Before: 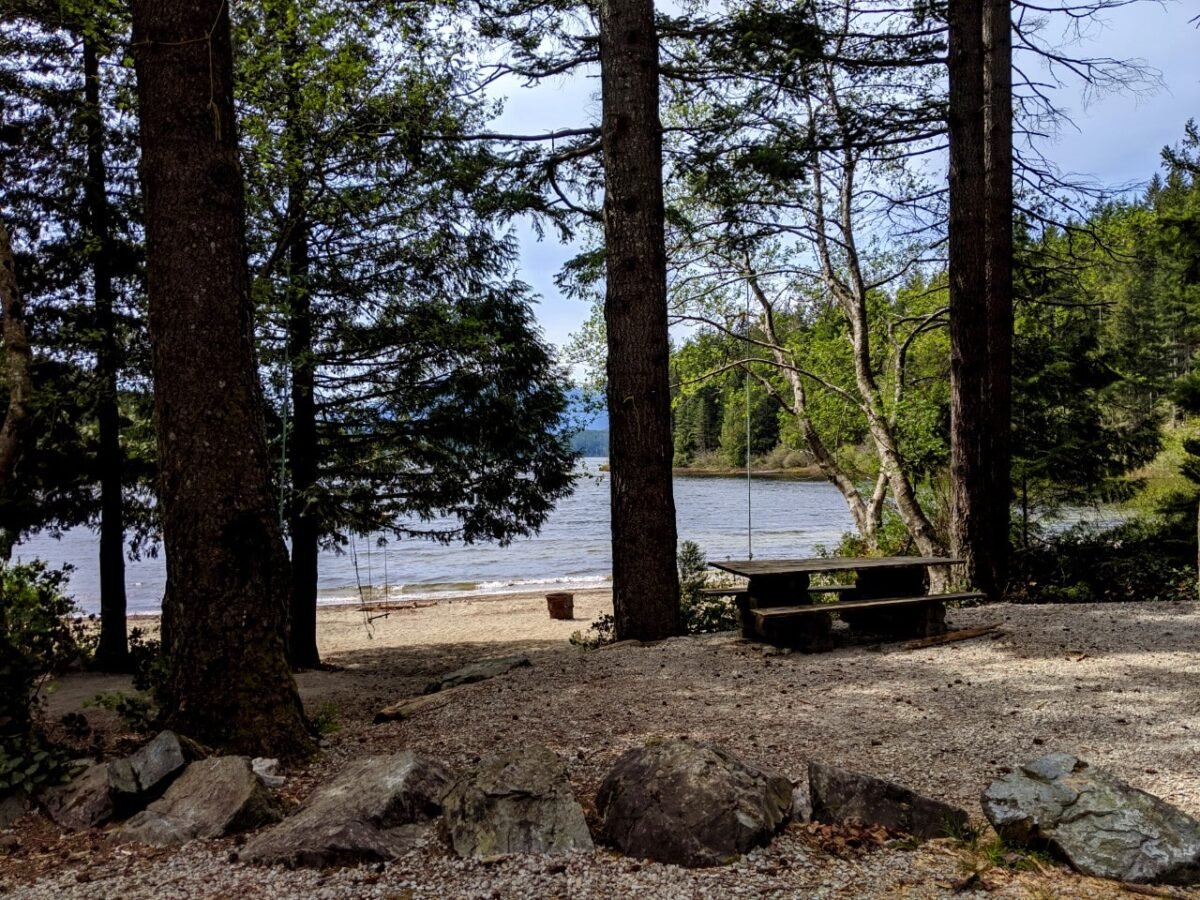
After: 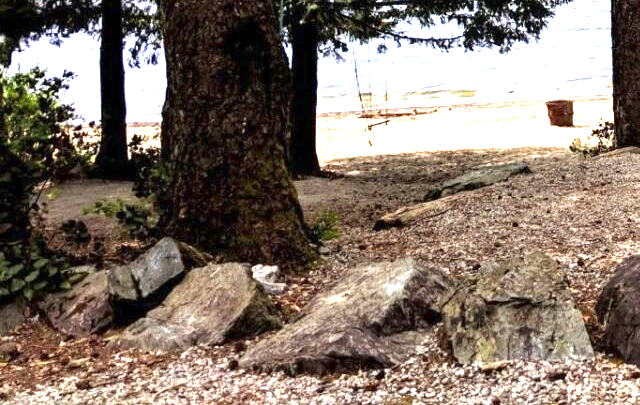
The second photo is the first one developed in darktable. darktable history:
exposure: exposure 2.04 EV, compensate highlight preservation false
crop and rotate: top 54.778%, right 46.61%, bottom 0.159%
